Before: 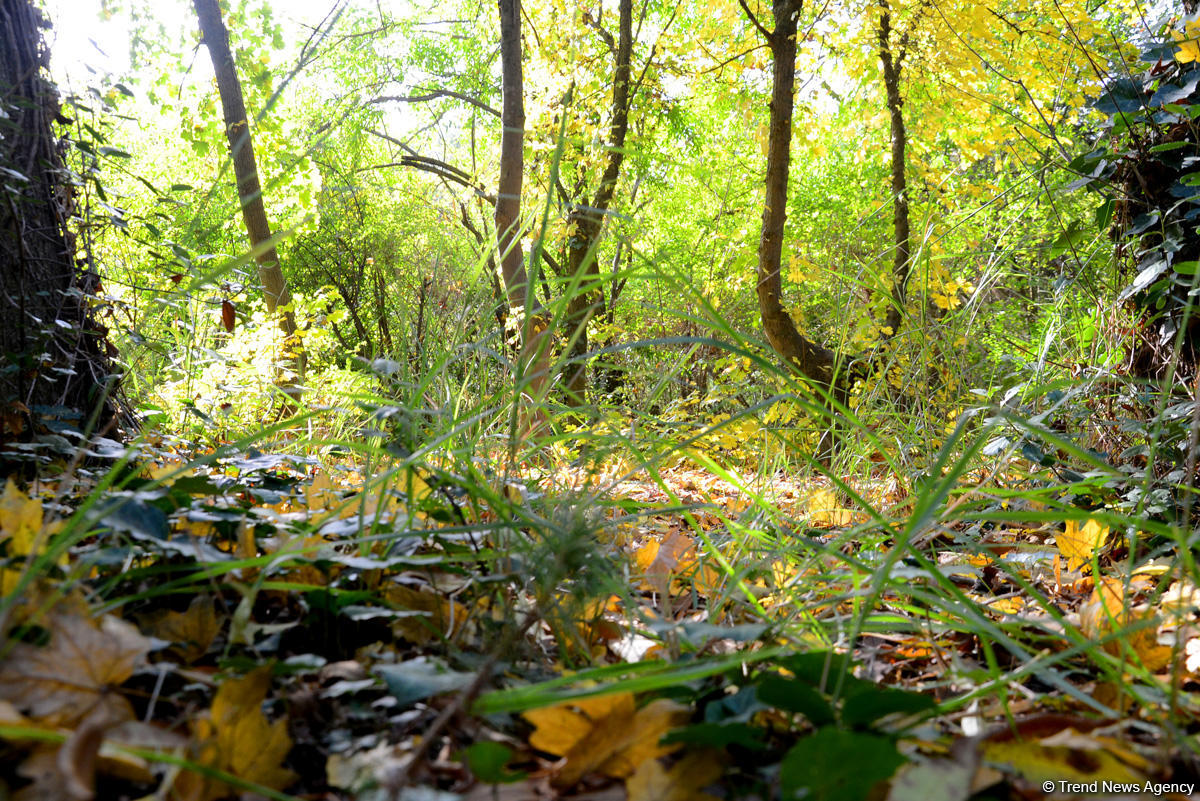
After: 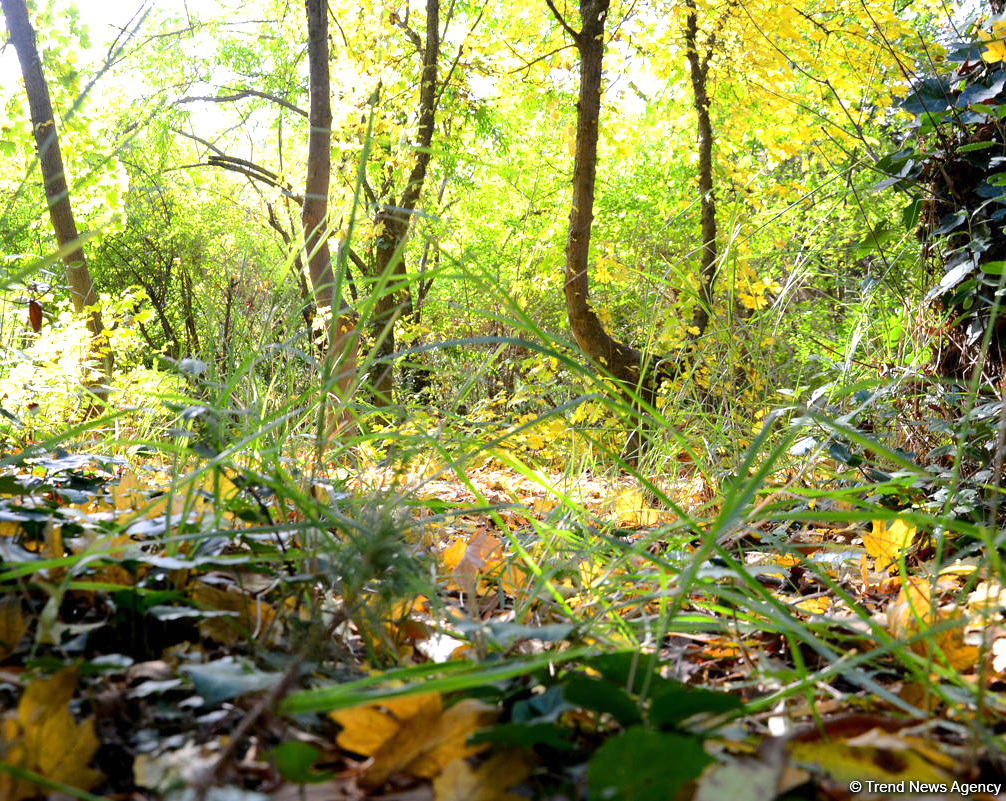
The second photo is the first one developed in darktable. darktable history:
exposure: black level correction 0, exposure 0.395 EV, compensate exposure bias true, compensate highlight preservation false
crop: left 16.118%
